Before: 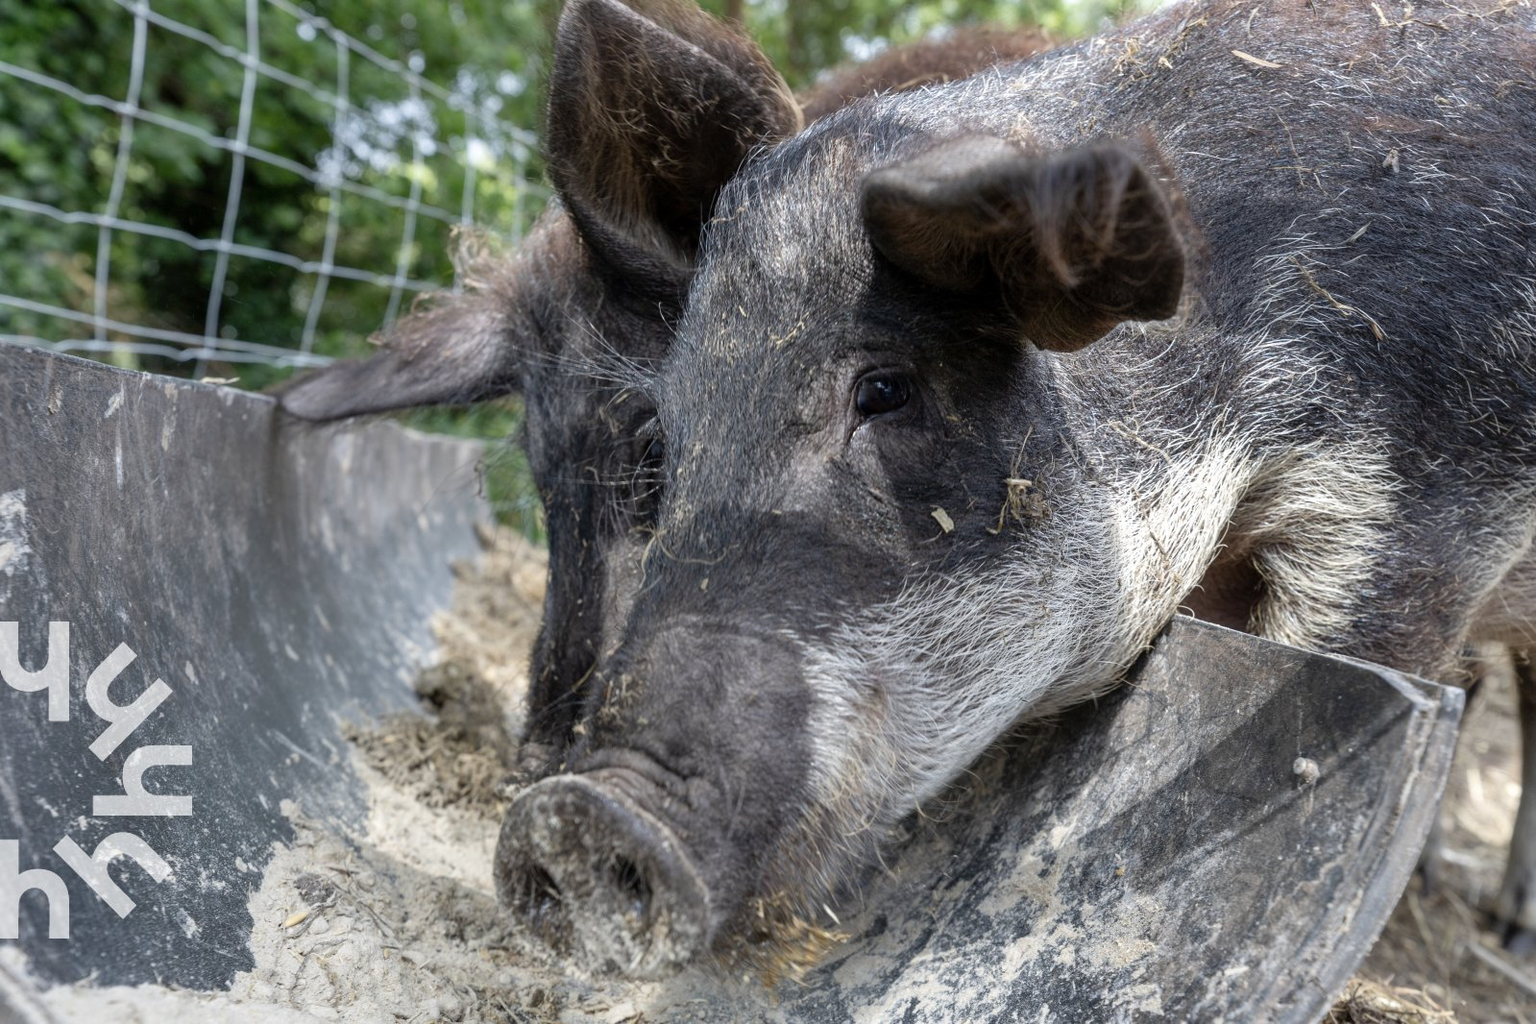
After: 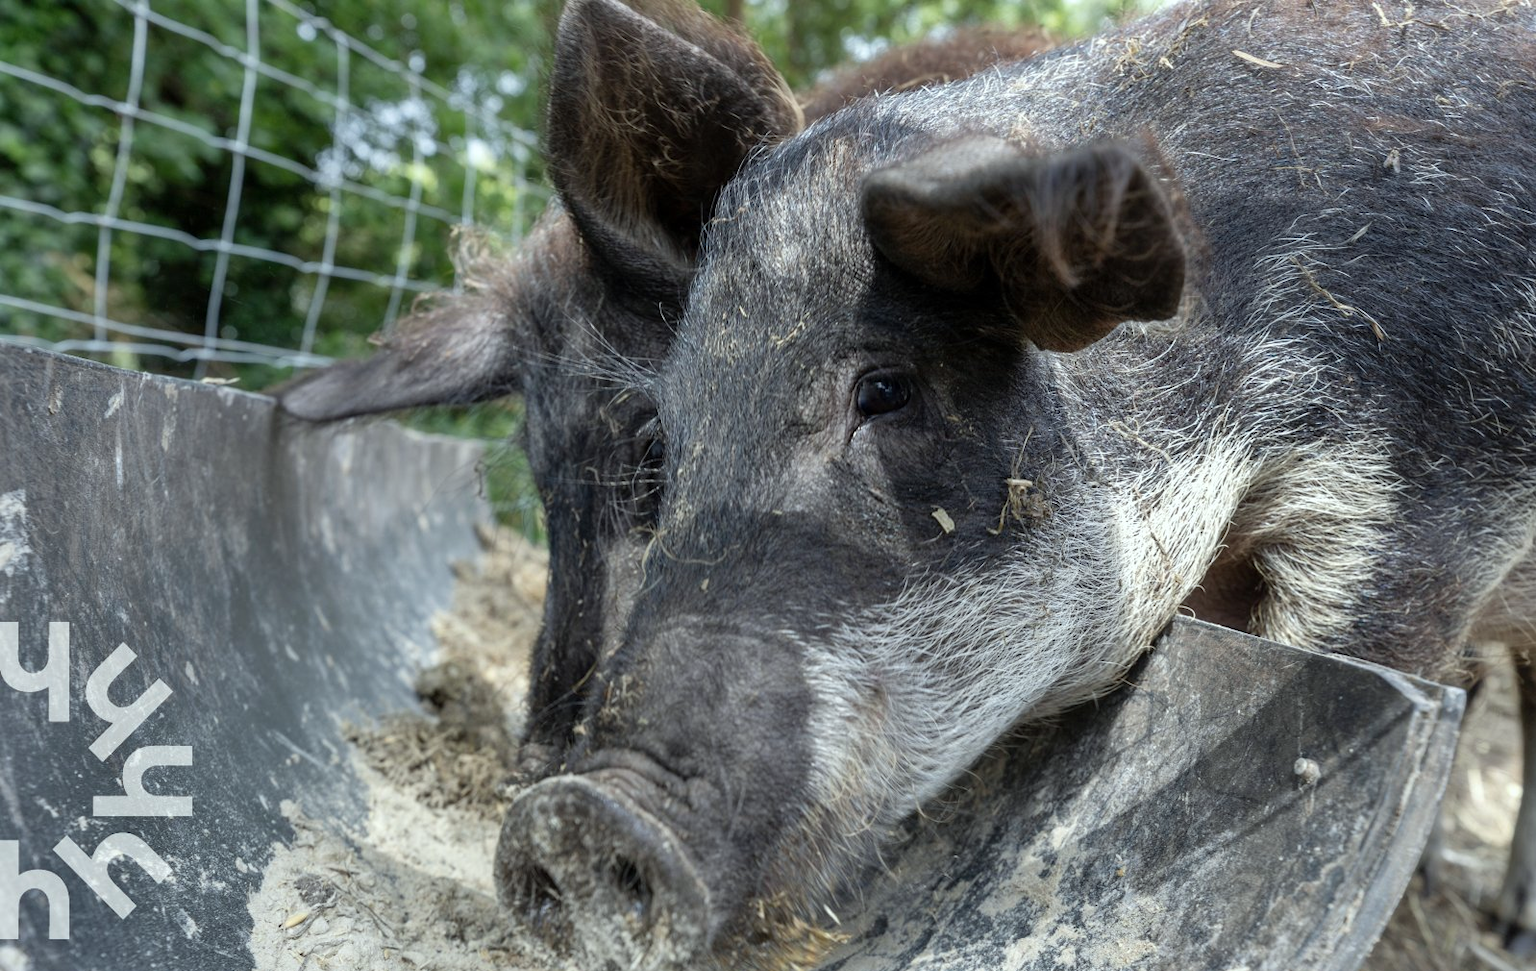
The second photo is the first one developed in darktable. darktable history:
color calibration: illuminant Planckian (black body), x 0.351, y 0.352, temperature 4794.27 K
crop and rotate: top 0%, bottom 5.097%
